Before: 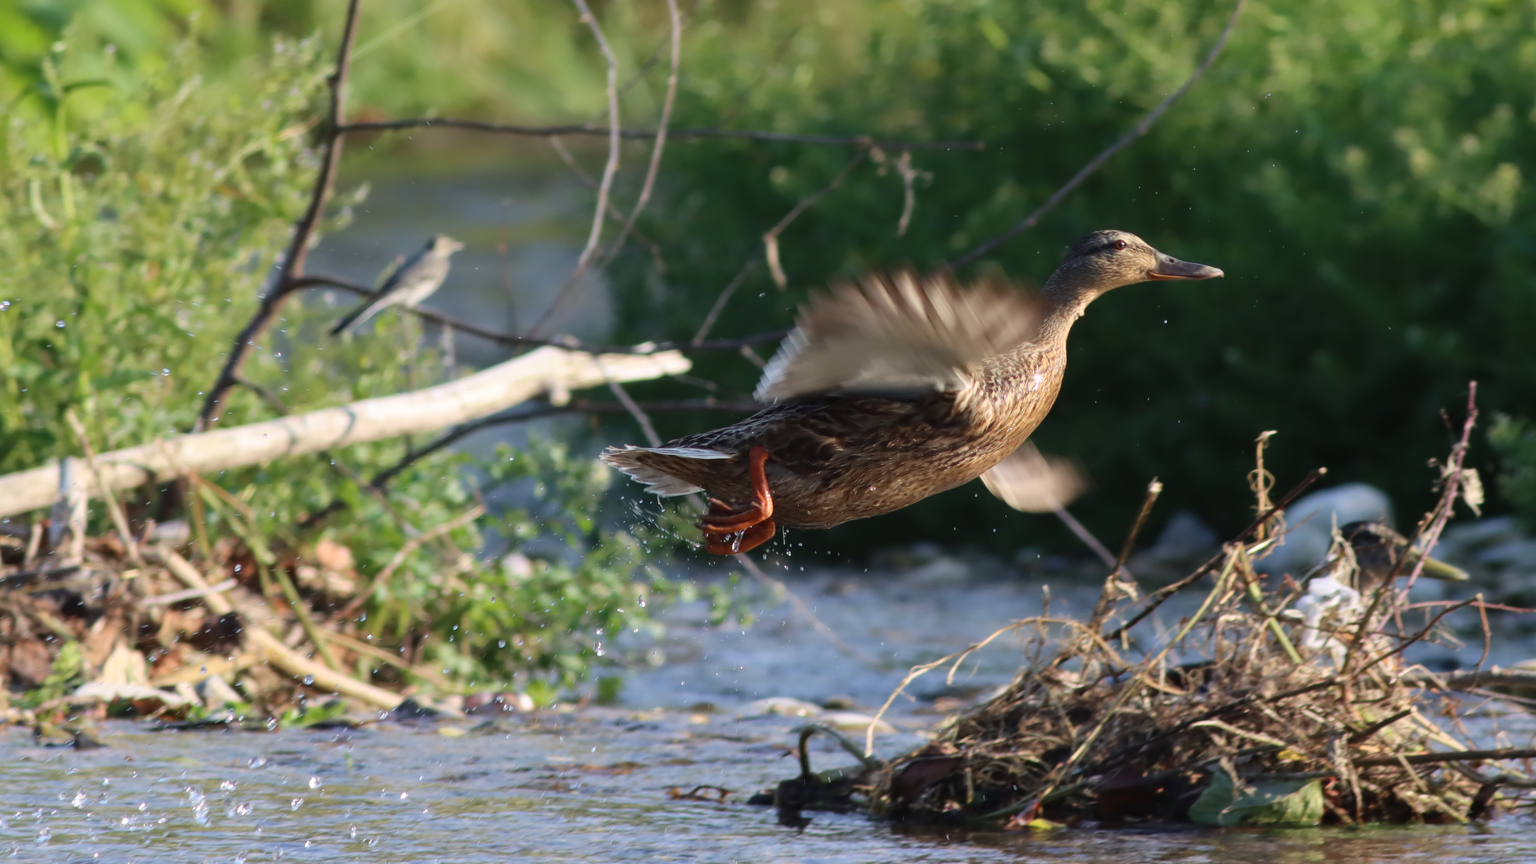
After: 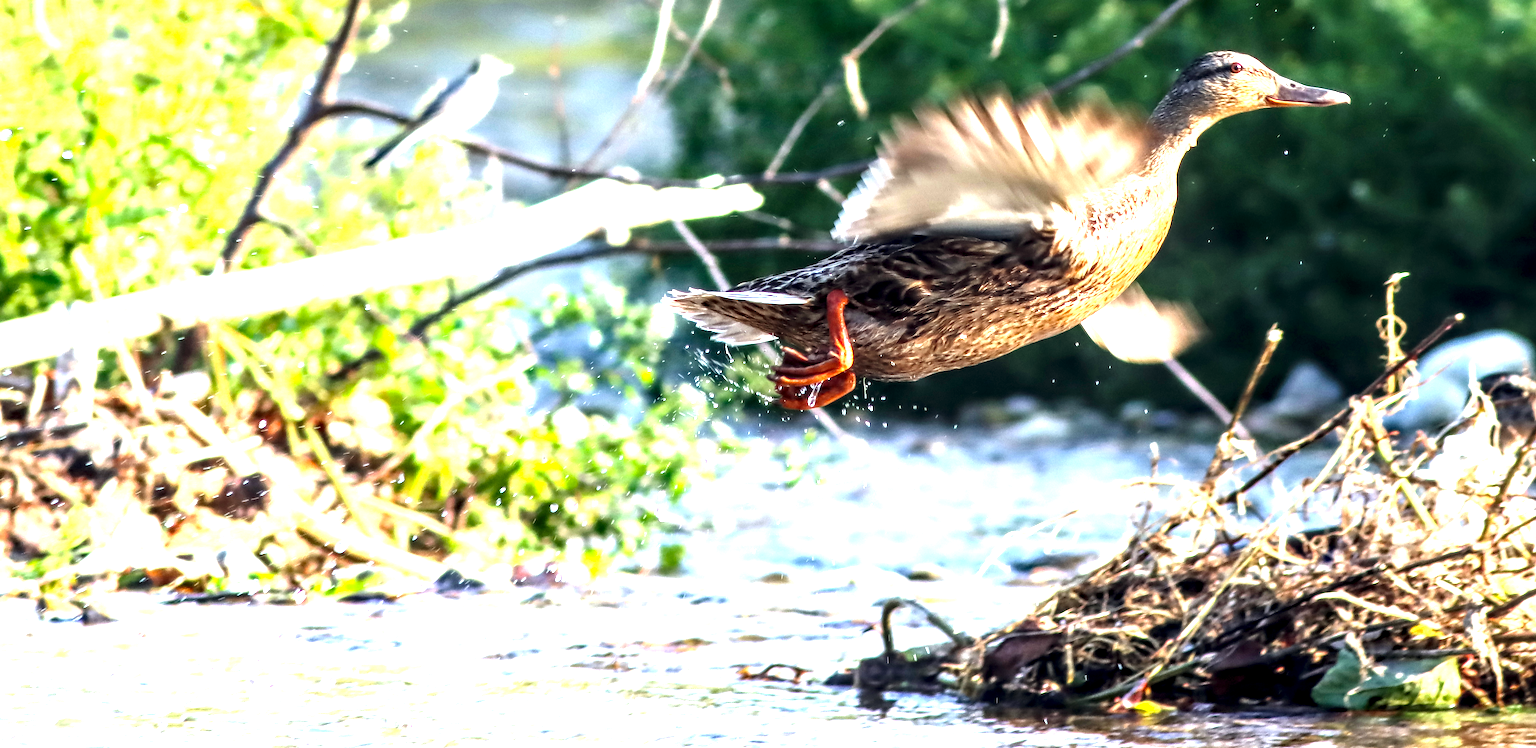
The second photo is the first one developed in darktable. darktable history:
crop: top 21.279%, right 9.341%, bottom 0.209%
color balance rgb: shadows lift › hue 85.71°, global offset › chroma 0.067%, global offset › hue 253.79°, perceptual saturation grading › global saturation 30.988%
exposure: black level correction 0, exposure 1.372 EV, compensate exposure bias true, compensate highlight preservation false
contrast brightness saturation: contrast 0.053
local contrast: highlights 18%, detail 188%
tone equalizer: -8 EV -0.751 EV, -7 EV -0.692 EV, -6 EV -0.588 EV, -5 EV -0.392 EV, -3 EV 0.371 EV, -2 EV 0.6 EV, -1 EV 0.683 EV, +0 EV 0.779 EV
levels: levels [0, 0.492, 0.984]
